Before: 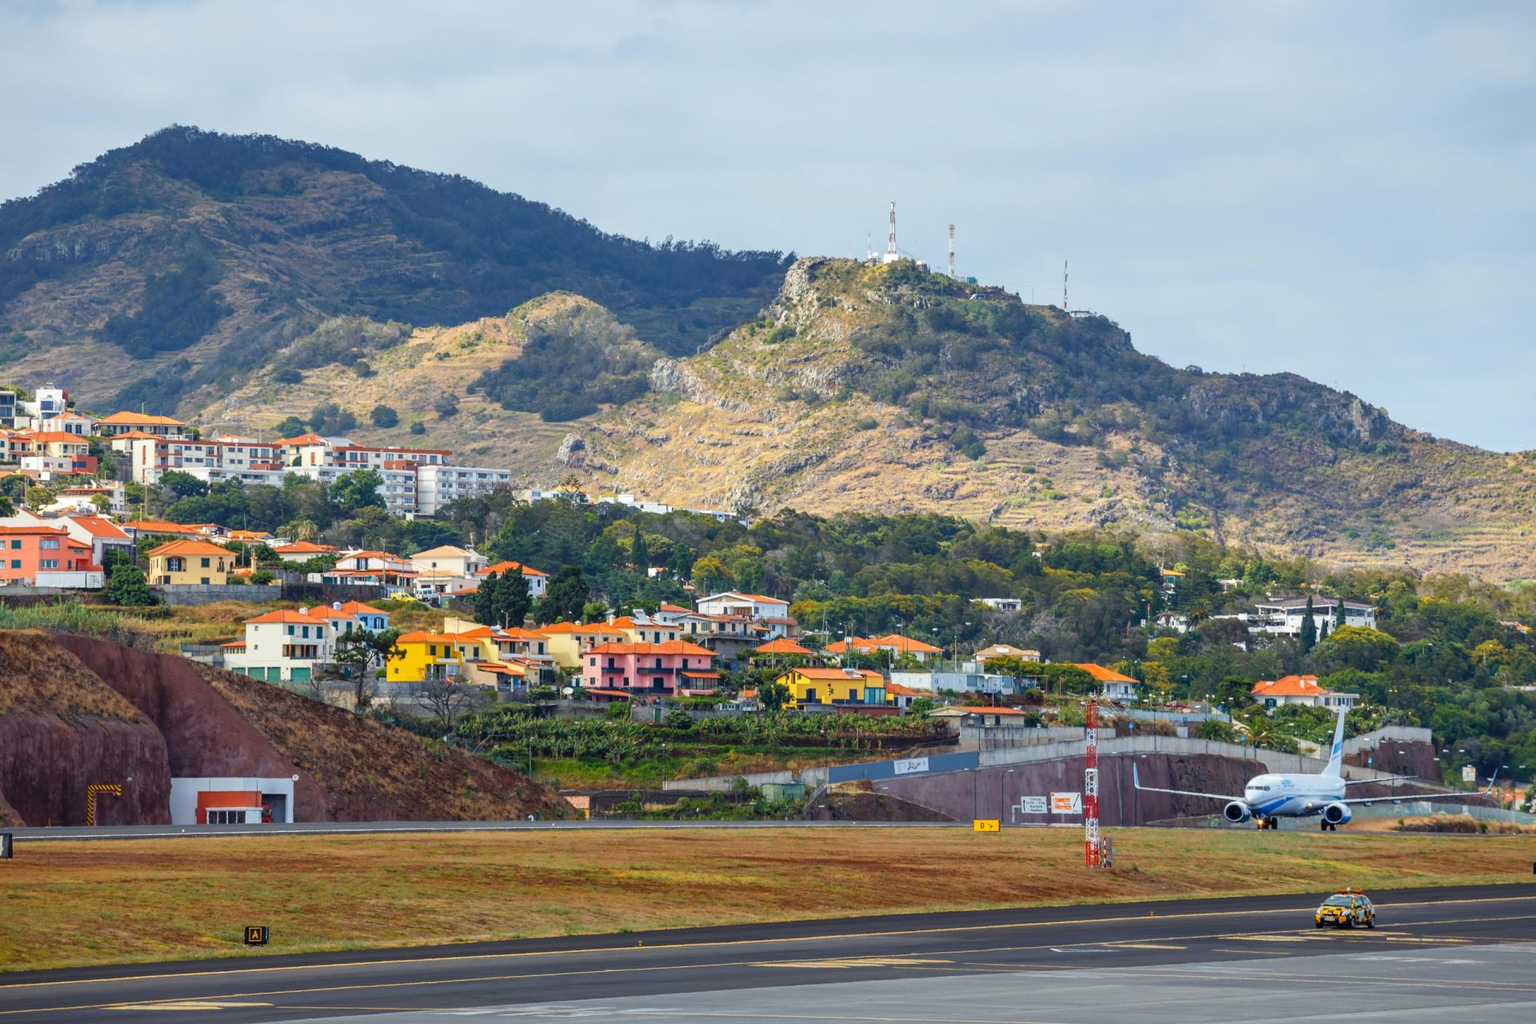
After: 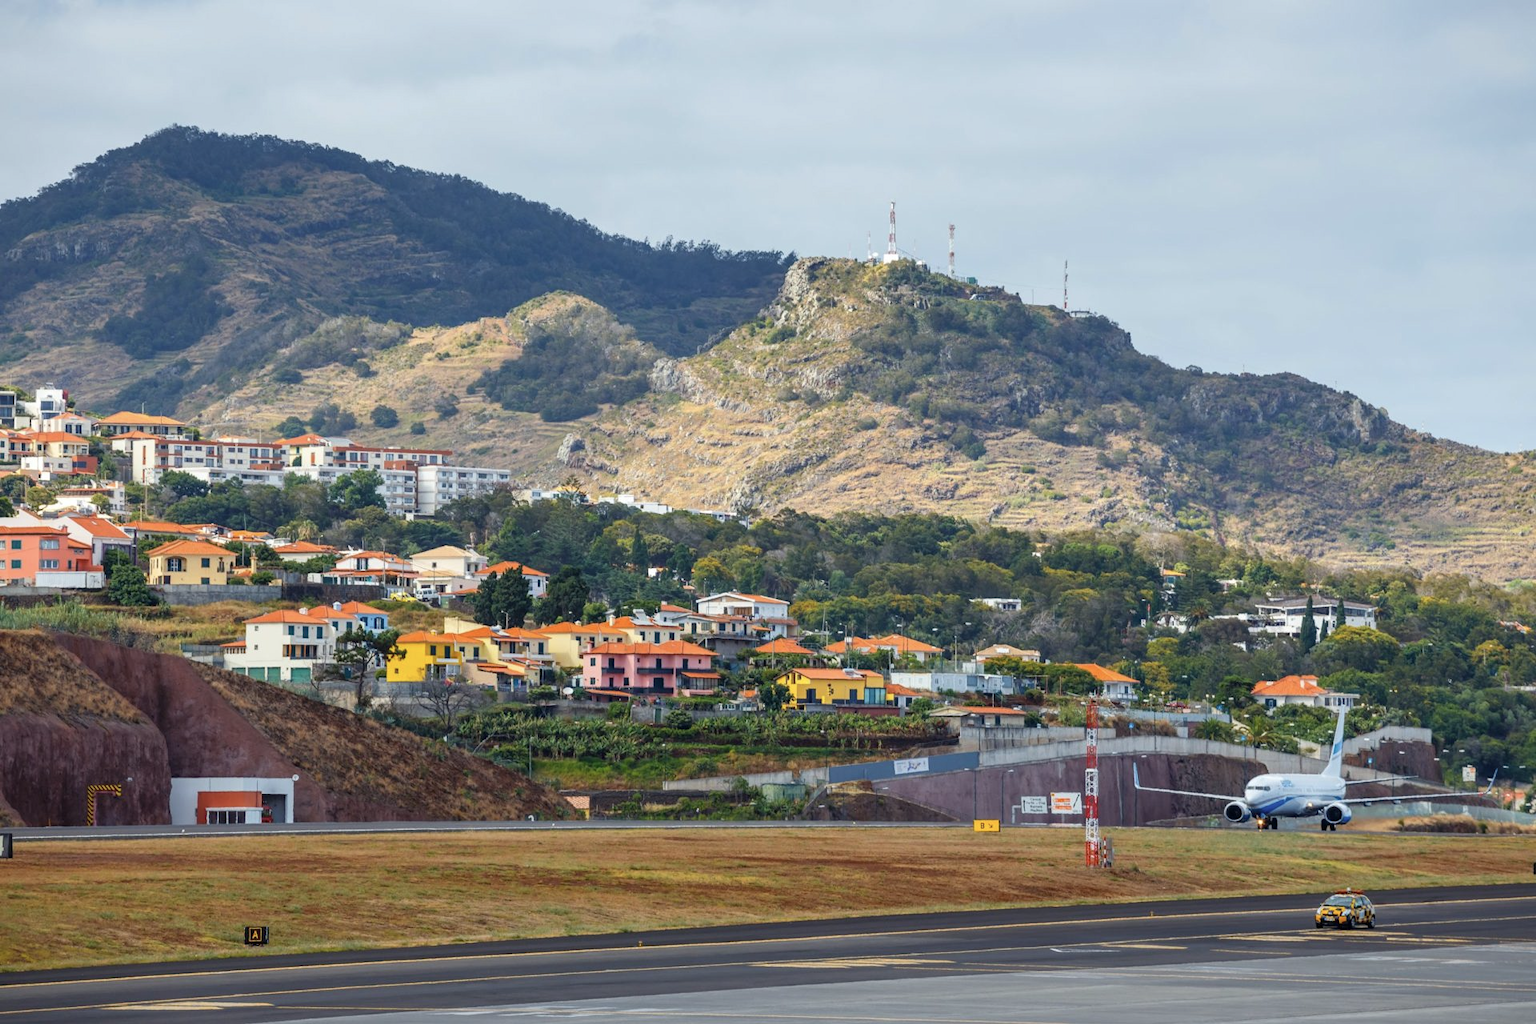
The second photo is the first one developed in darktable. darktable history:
contrast brightness saturation: saturation -0.159
